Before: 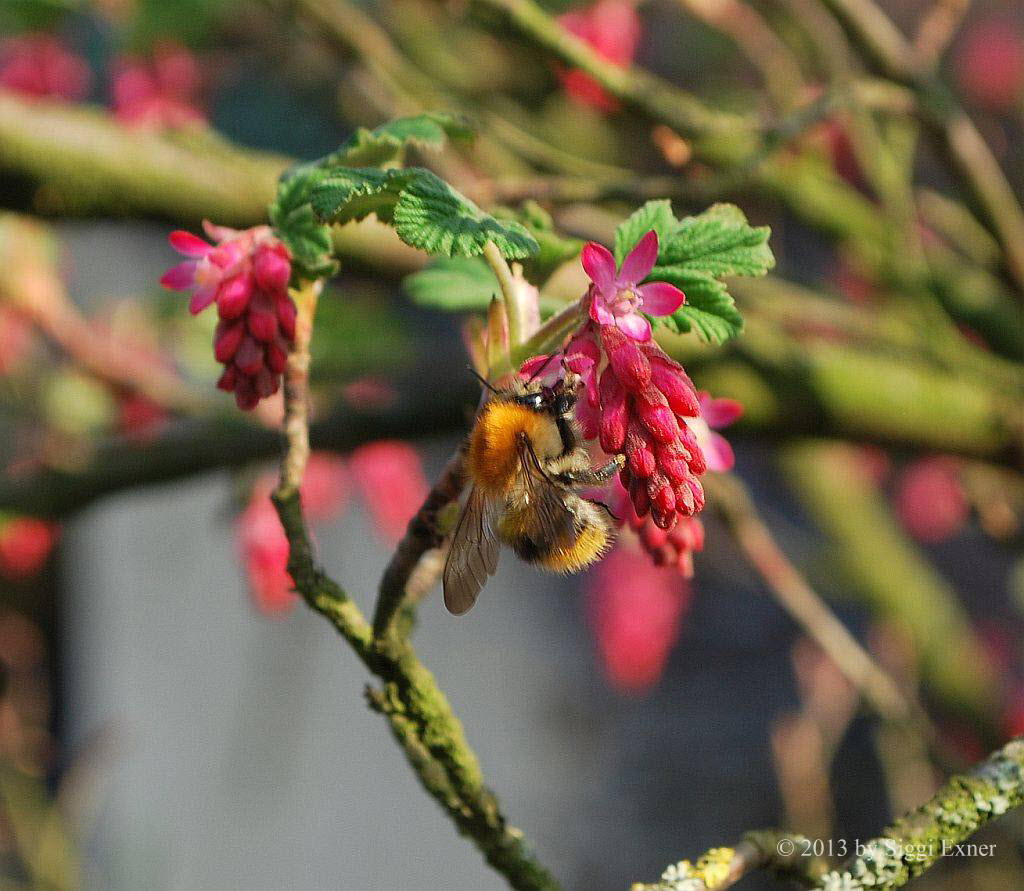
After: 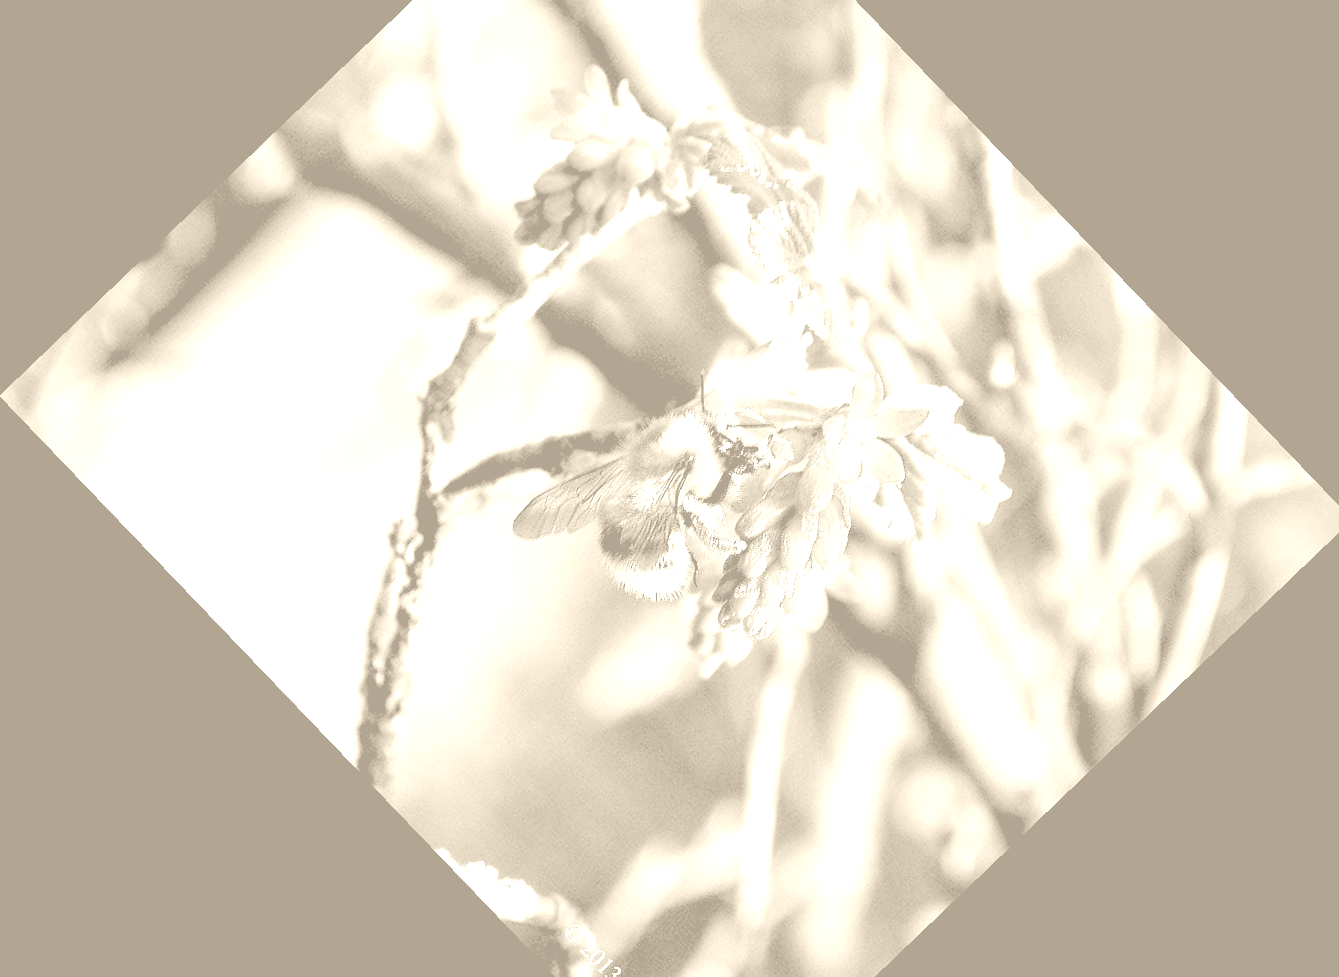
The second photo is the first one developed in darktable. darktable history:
contrast brightness saturation: saturation -0.05
colorize: hue 36°, saturation 71%, lightness 80.79%
exposure: black level correction 0, exposure 1.1 EV, compensate highlight preservation false
rgb levels: levels [[0.034, 0.472, 0.904], [0, 0.5, 1], [0, 0.5, 1]]
crop and rotate: angle -46.26°, top 16.234%, right 0.912%, bottom 11.704%
